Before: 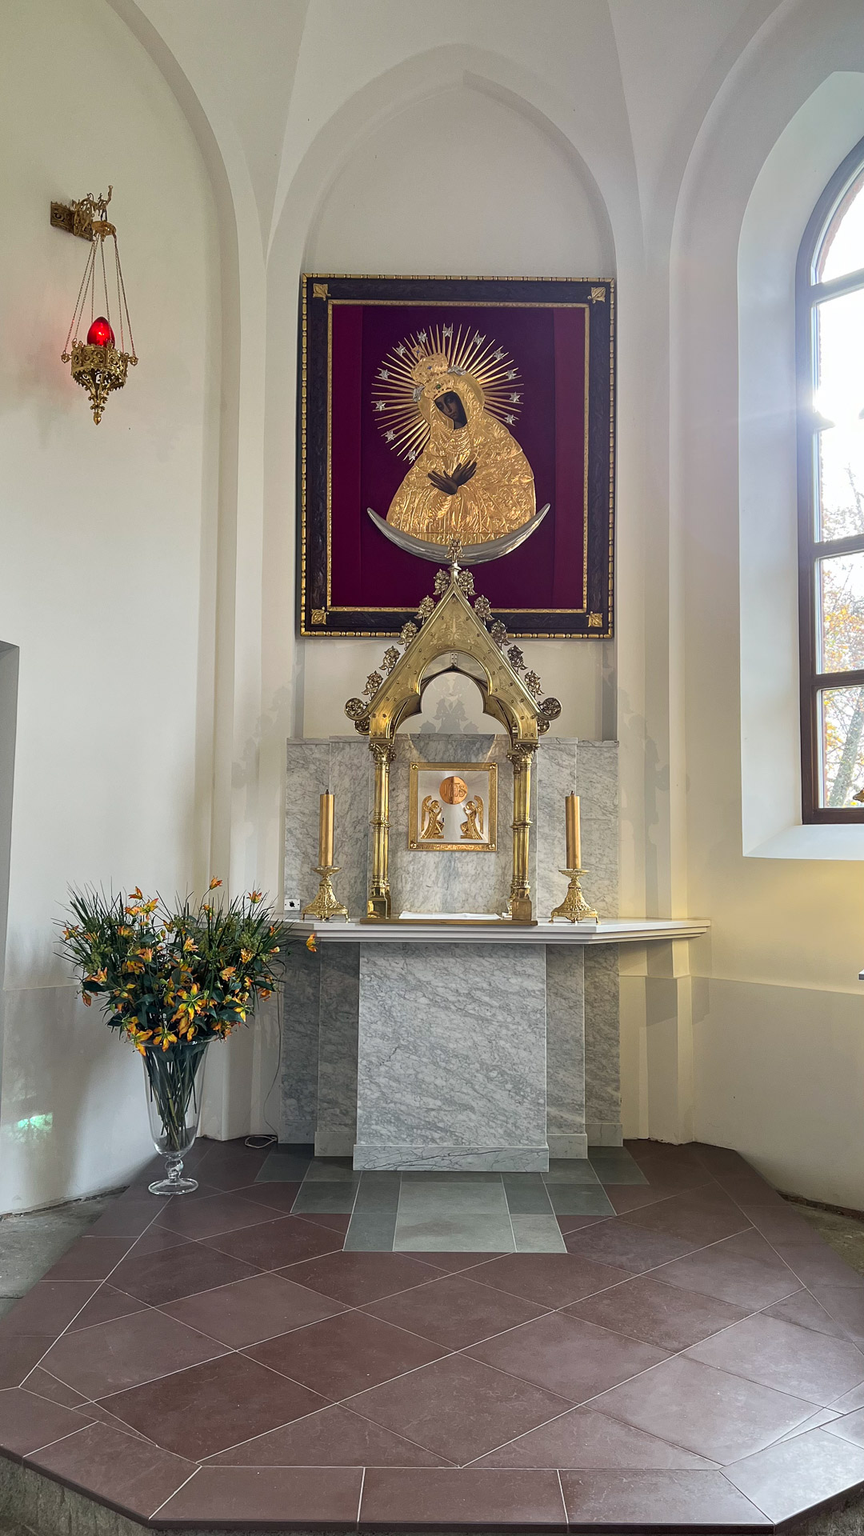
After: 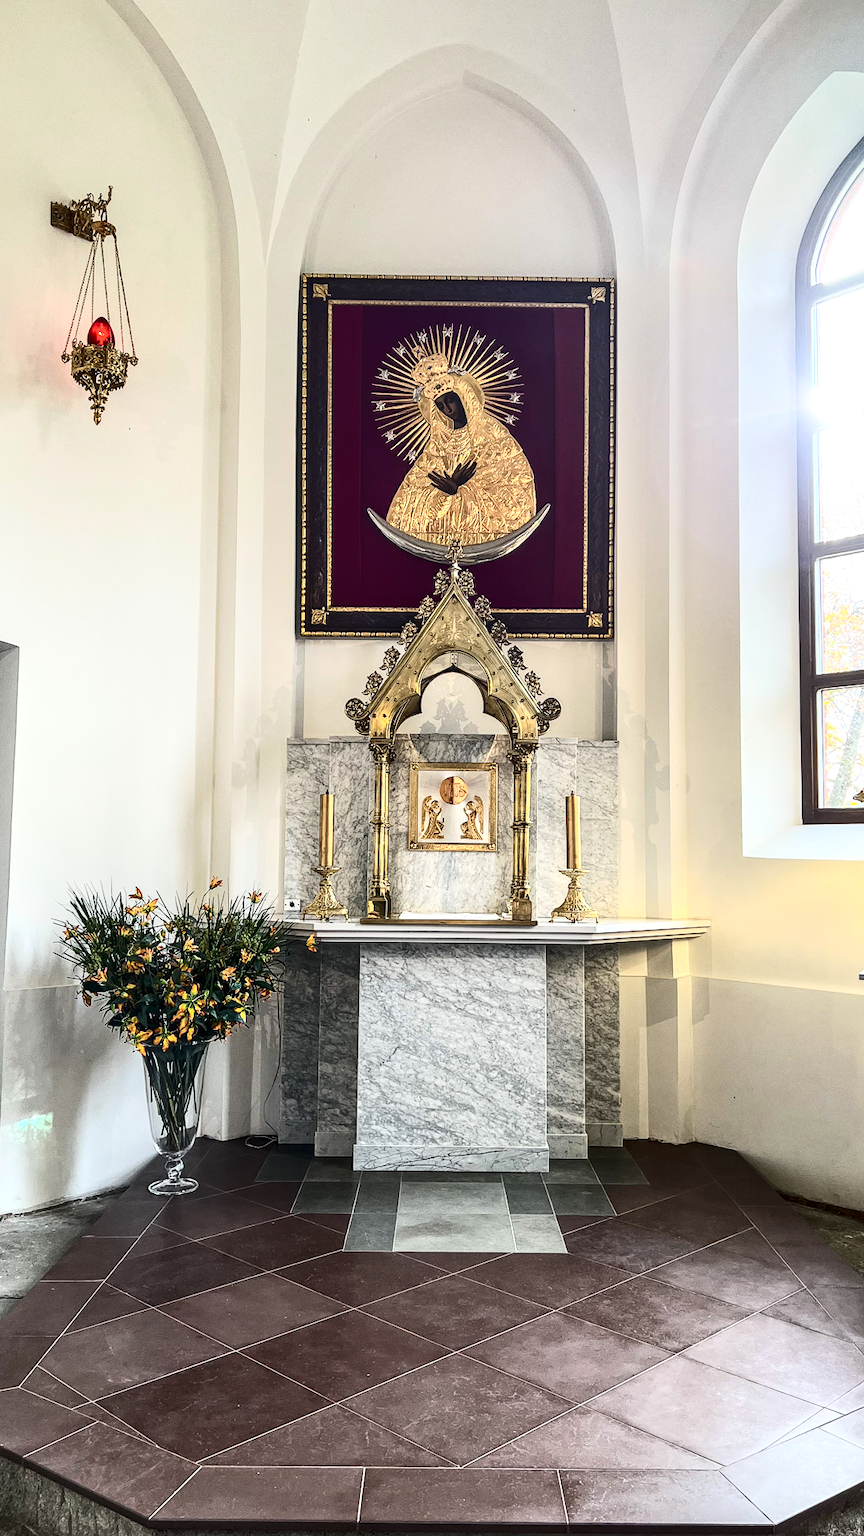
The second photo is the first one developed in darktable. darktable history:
tone equalizer: -8 EV -0.417 EV, -7 EV -0.389 EV, -6 EV -0.333 EV, -5 EV -0.222 EV, -3 EV 0.222 EV, -2 EV 0.333 EV, -1 EV 0.389 EV, +0 EV 0.417 EV, edges refinement/feathering 500, mask exposure compensation -1.57 EV, preserve details no
contrast brightness saturation: contrast 0.39, brightness 0.1
local contrast: detail 130%
